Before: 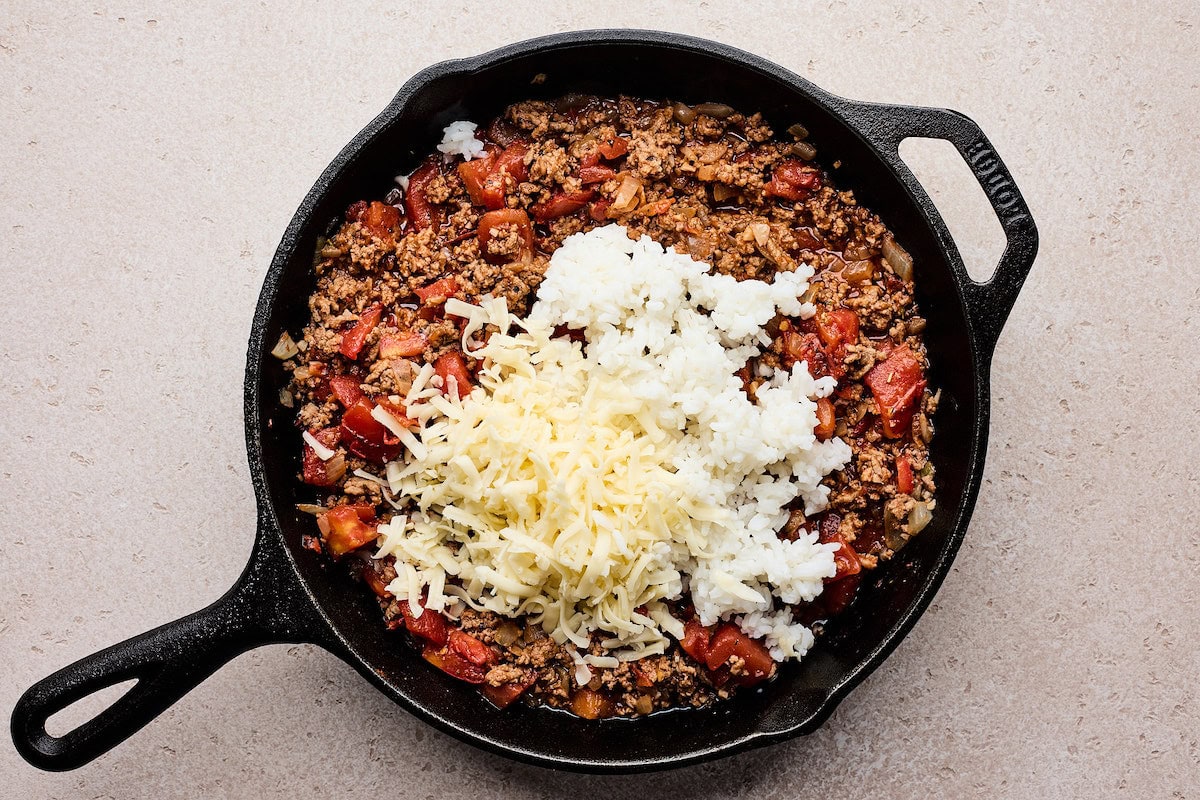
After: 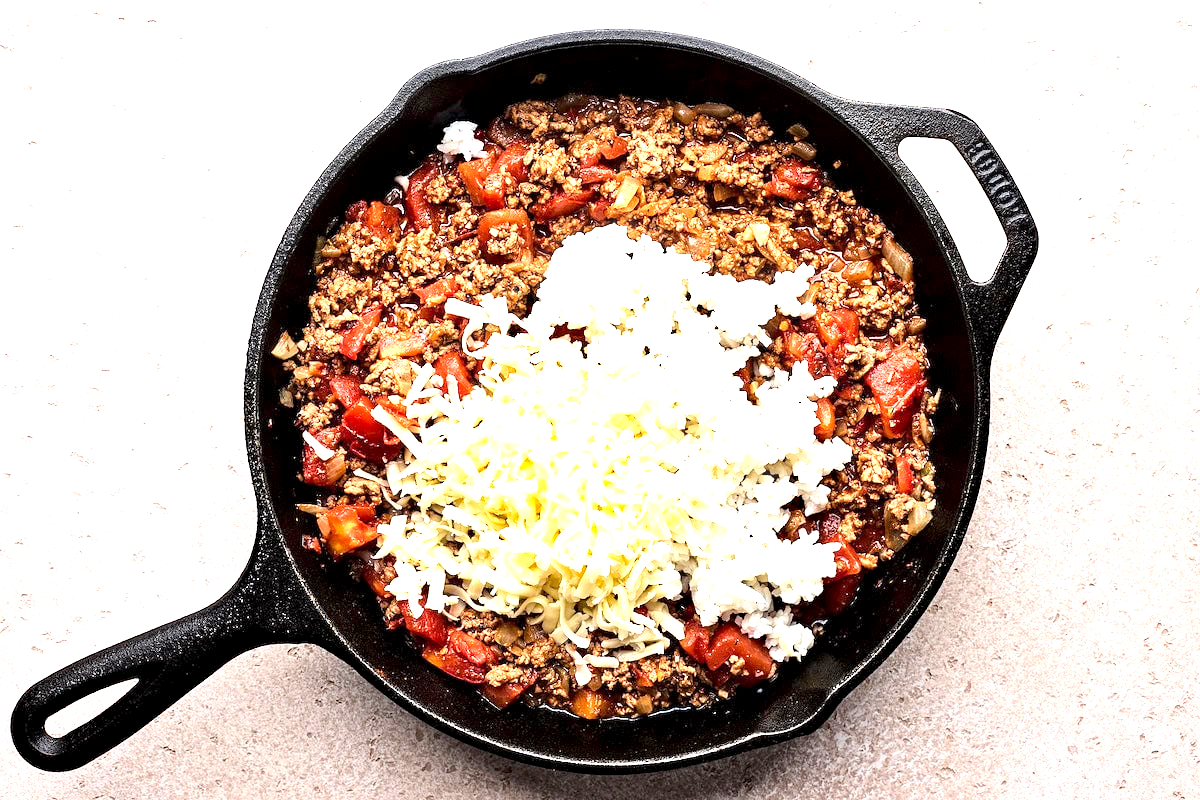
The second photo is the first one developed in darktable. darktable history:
exposure: black level correction 0.001, exposure 1.309 EV, compensate exposure bias true, compensate highlight preservation false
haze removal: adaptive false
